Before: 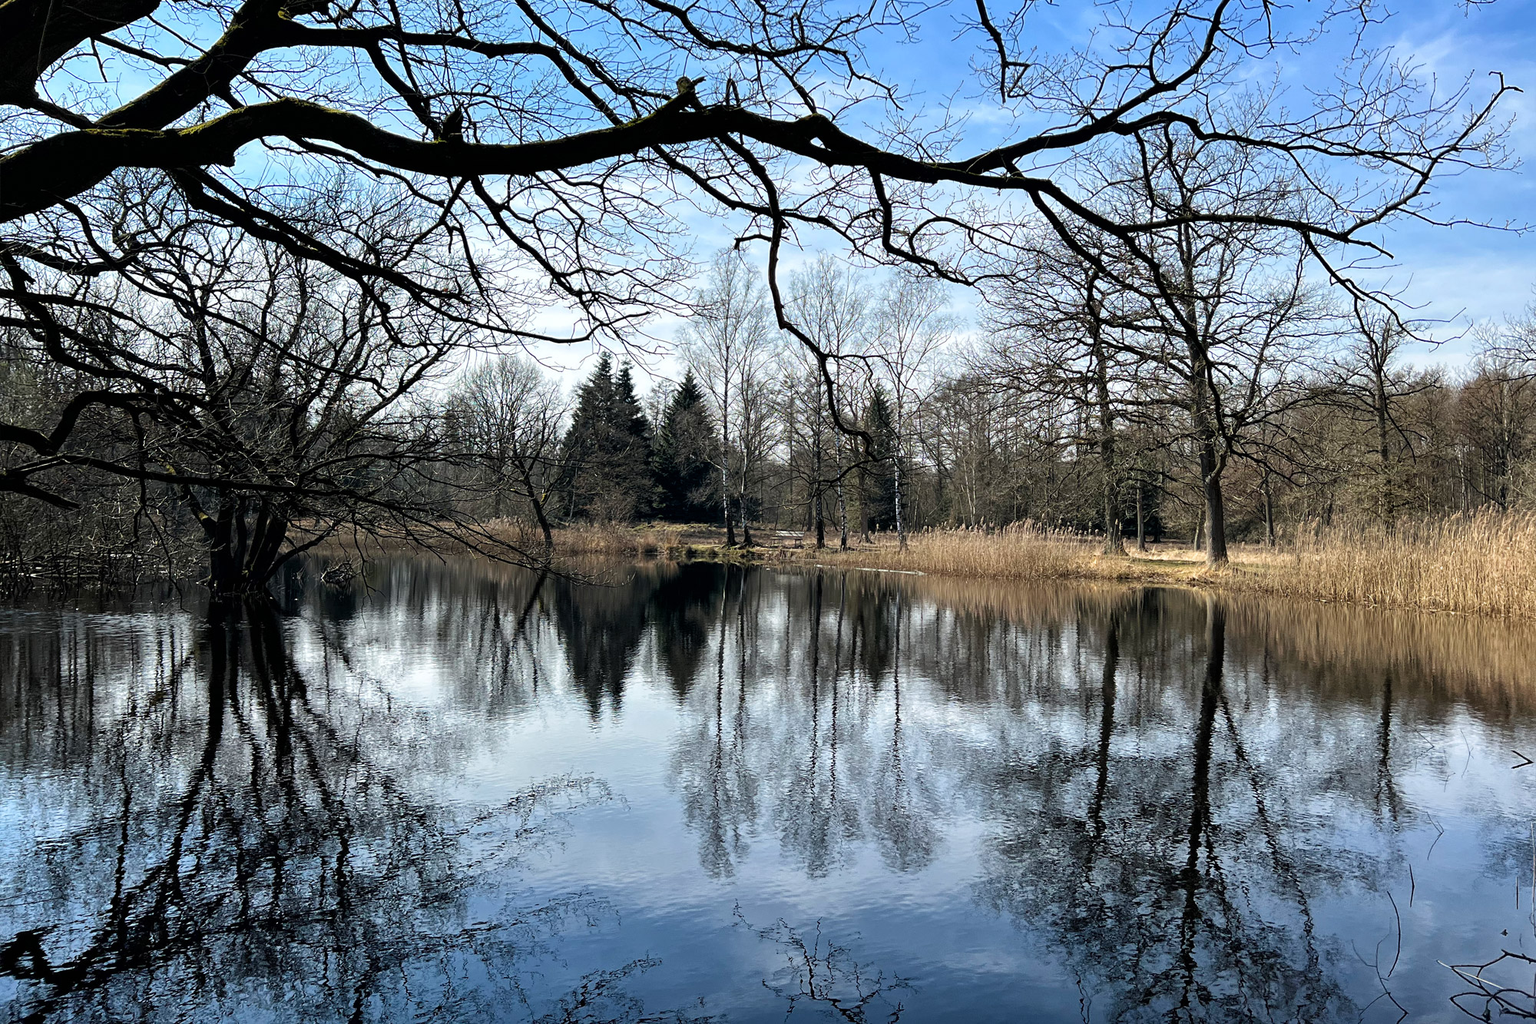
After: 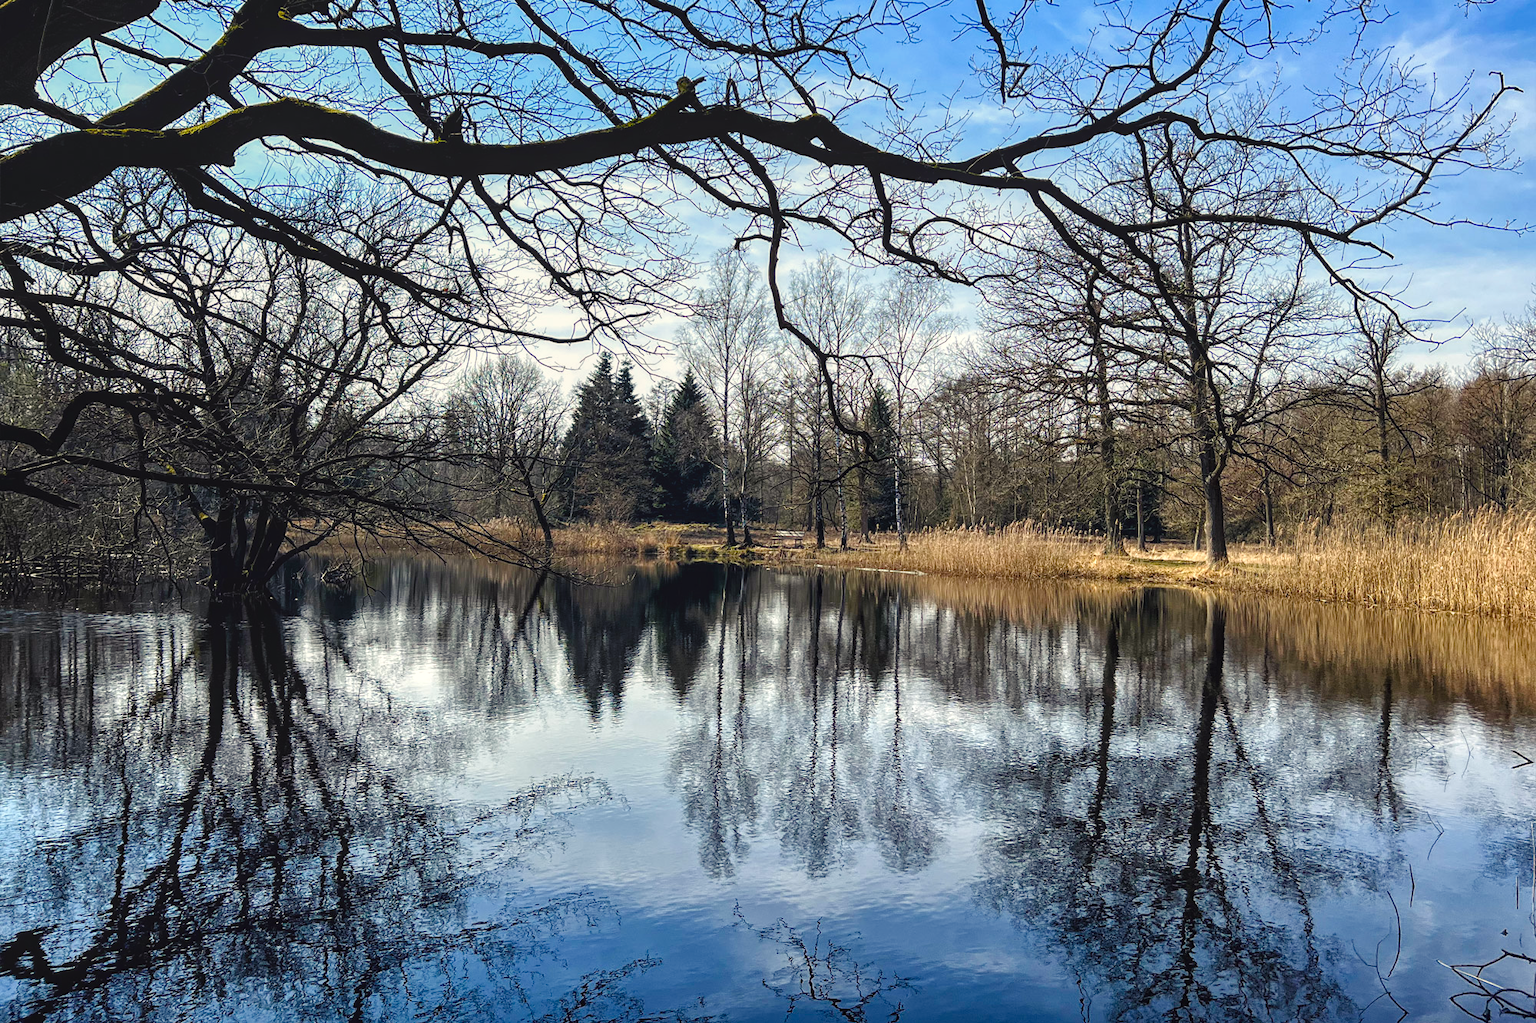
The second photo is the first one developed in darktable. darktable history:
local contrast: on, module defaults
color balance rgb: shadows lift › chroma 3%, shadows lift › hue 280.8°, power › hue 330°, highlights gain › chroma 3%, highlights gain › hue 75.6°, global offset › luminance 0.7%, perceptual saturation grading › global saturation 20%, perceptual saturation grading › highlights -25%, perceptual saturation grading › shadows 50%, global vibrance 20.33%
